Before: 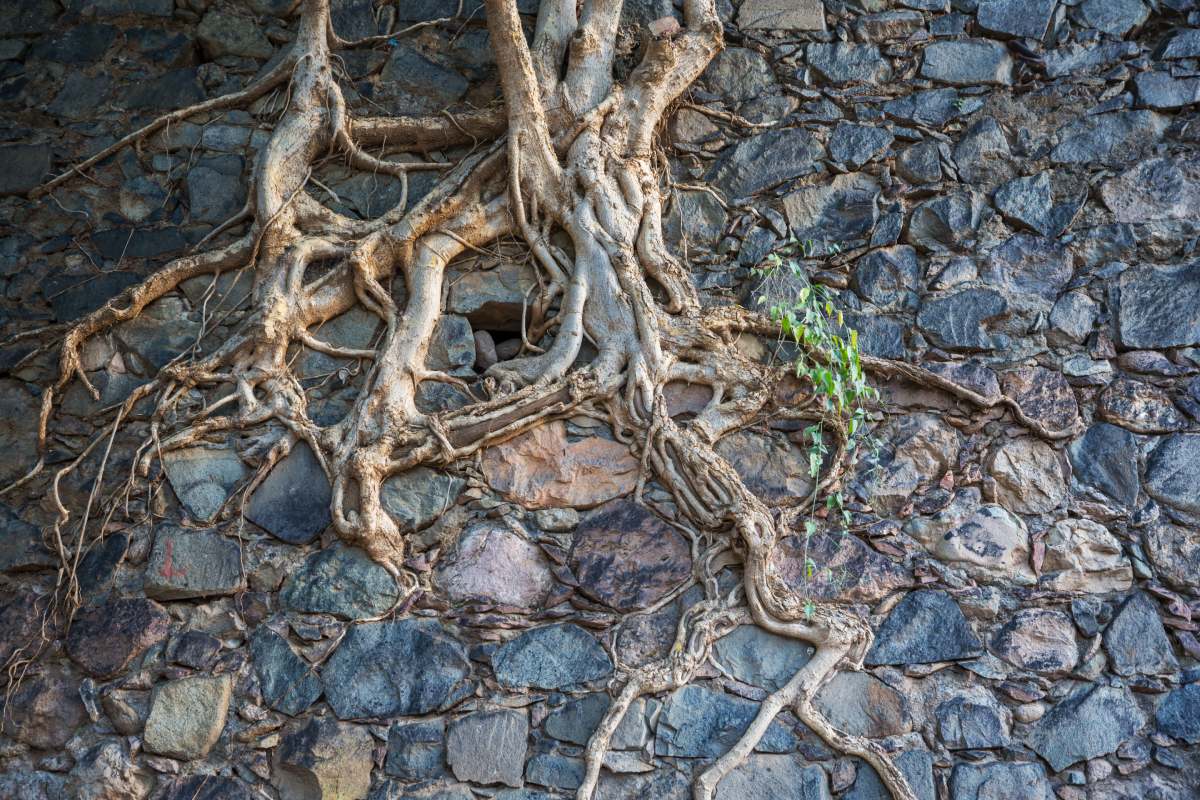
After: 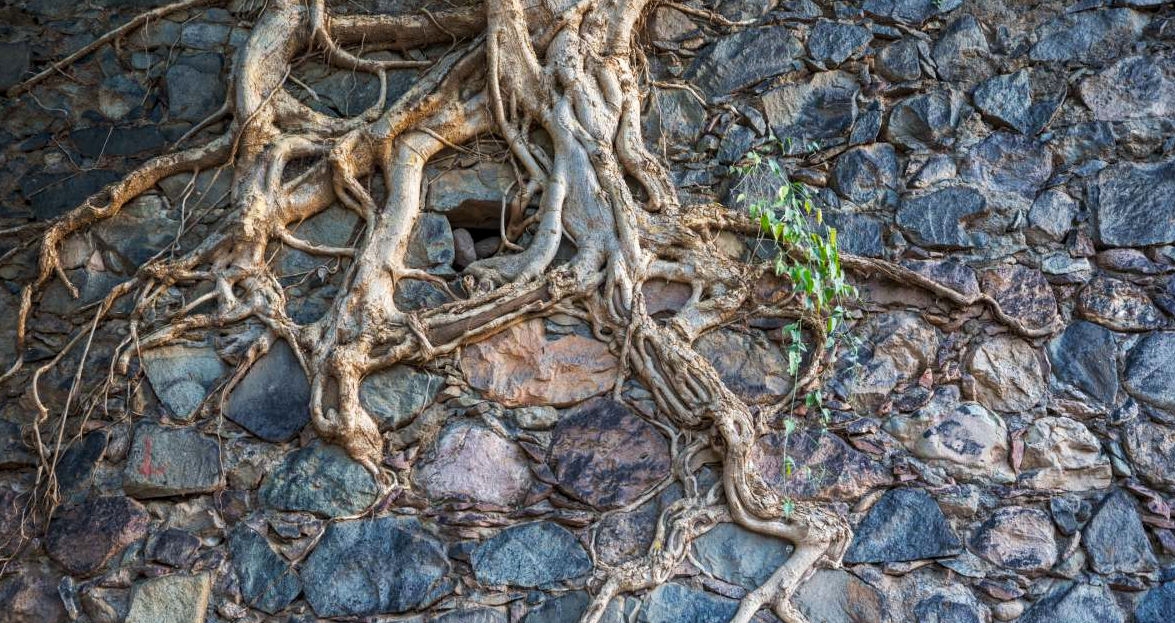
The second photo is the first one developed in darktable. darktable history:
crop and rotate: left 1.814%, top 12.818%, right 0.25%, bottom 9.225%
local contrast: highlights 100%, shadows 100%, detail 120%, midtone range 0.2
color balance rgb: shadows fall-off 101%, linear chroma grading › mid-tones 7.63%, perceptual saturation grading › mid-tones 11.68%, mask middle-gray fulcrum 22.45%, global vibrance 10.11%, saturation formula JzAzBz (2021)
